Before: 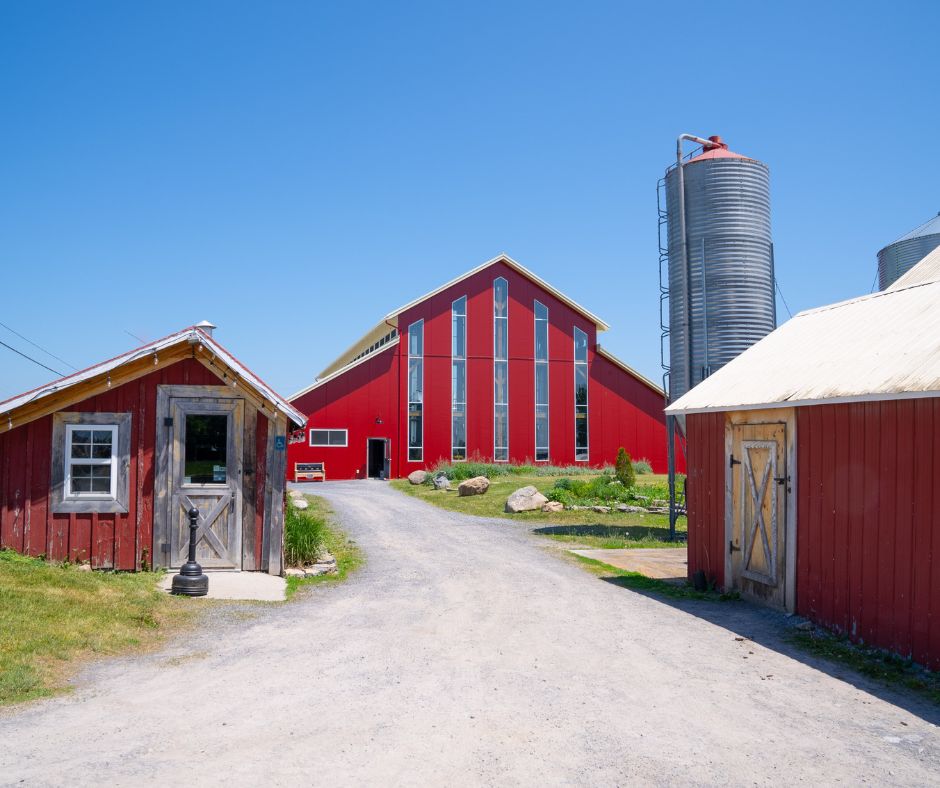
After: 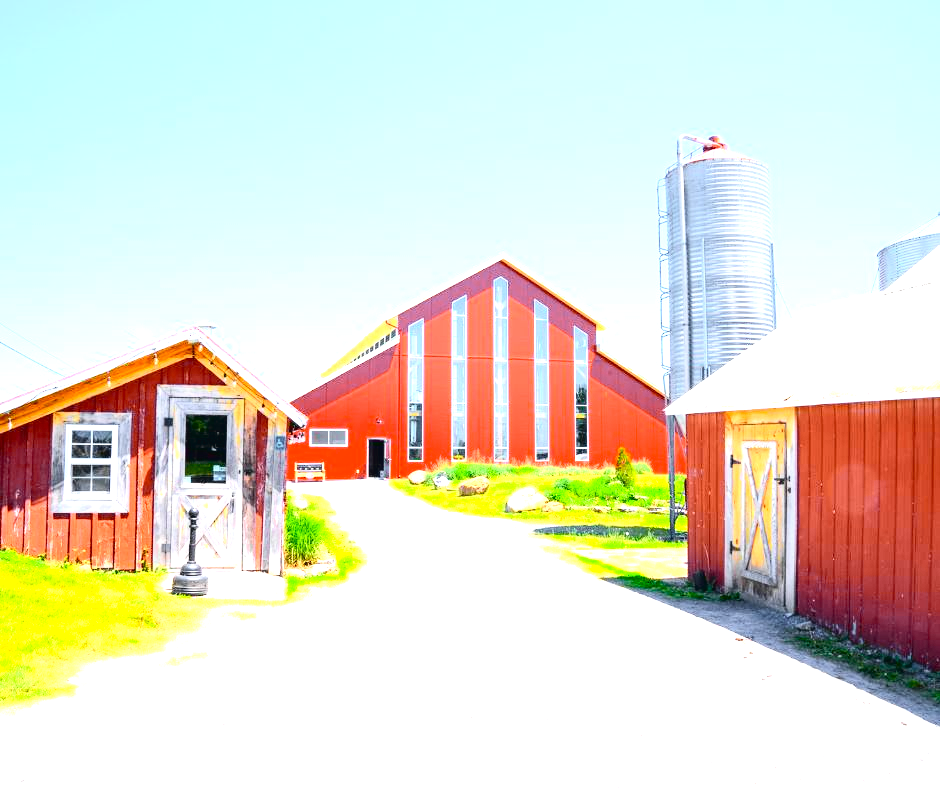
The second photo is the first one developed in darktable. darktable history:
tone curve: curves: ch0 [(0, 0.021) (0.148, 0.076) (0.232, 0.191) (0.398, 0.423) (0.572, 0.672) (0.705, 0.812) (0.877, 0.931) (0.99, 0.987)]; ch1 [(0, 0) (0.377, 0.325) (0.493, 0.486) (0.508, 0.502) (0.515, 0.514) (0.554, 0.586) (0.623, 0.658) (0.701, 0.704) (0.778, 0.751) (1, 1)]; ch2 [(0, 0) (0.431, 0.398) (0.485, 0.486) (0.495, 0.498) (0.511, 0.507) (0.58, 0.66) (0.679, 0.757) (0.749, 0.829) (1, 0.991)], color space Lab, independent channels
exposure: black level correction 0, exposure 2.088 EV, compensate exposure bias true, compensate highlight preservation false
color zones: curves: ch1 [(0.25, 0.61) (0.75, 0.248)]
